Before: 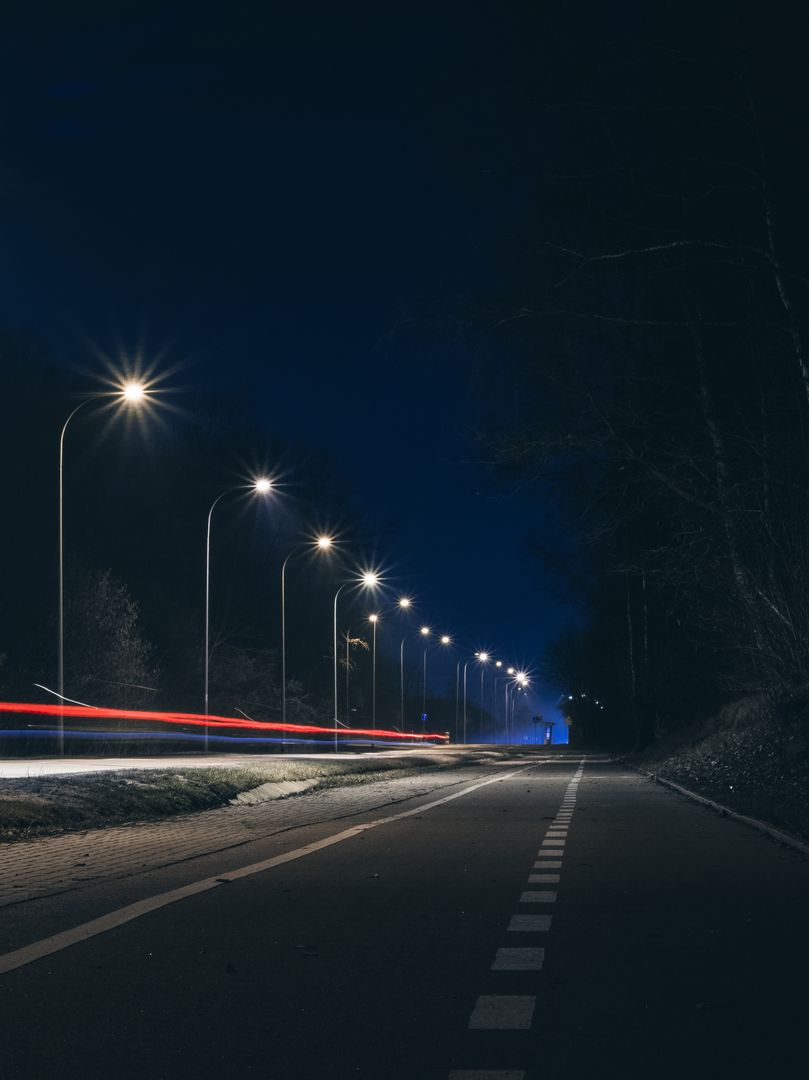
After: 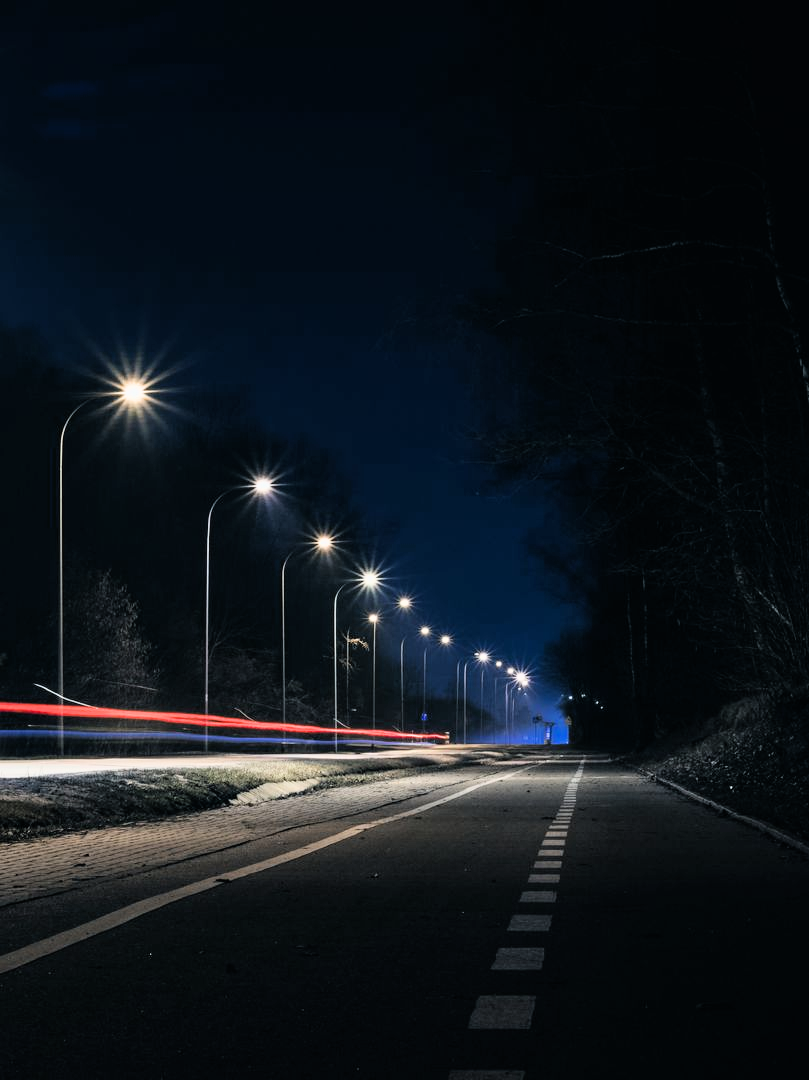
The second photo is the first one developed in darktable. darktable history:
tone equalizer: -8 EV -0.432 EV, -7 EV -0.395 EV, -6 EV -0.367 EV, -5 EV -0.241 EV, -3 EV 0.19 EV, -2 EV 0.309 EV, -1 EV 0.388 EV, +0 EV 0.407 EV, edges refinement/feathering 500, mask exposure compensation -1.57 EV, preserve details no
exposure: exposure 0.66 EV, compensate highlight preservation false
filmic rgb: black relative exposure -7.93 EV, white relative exposure 4.18 EV, hardness 4.07, latitude 51.47%, contrast 1.009, shadows ↔ highlights balance 5.19%, color science v6 (2022)
